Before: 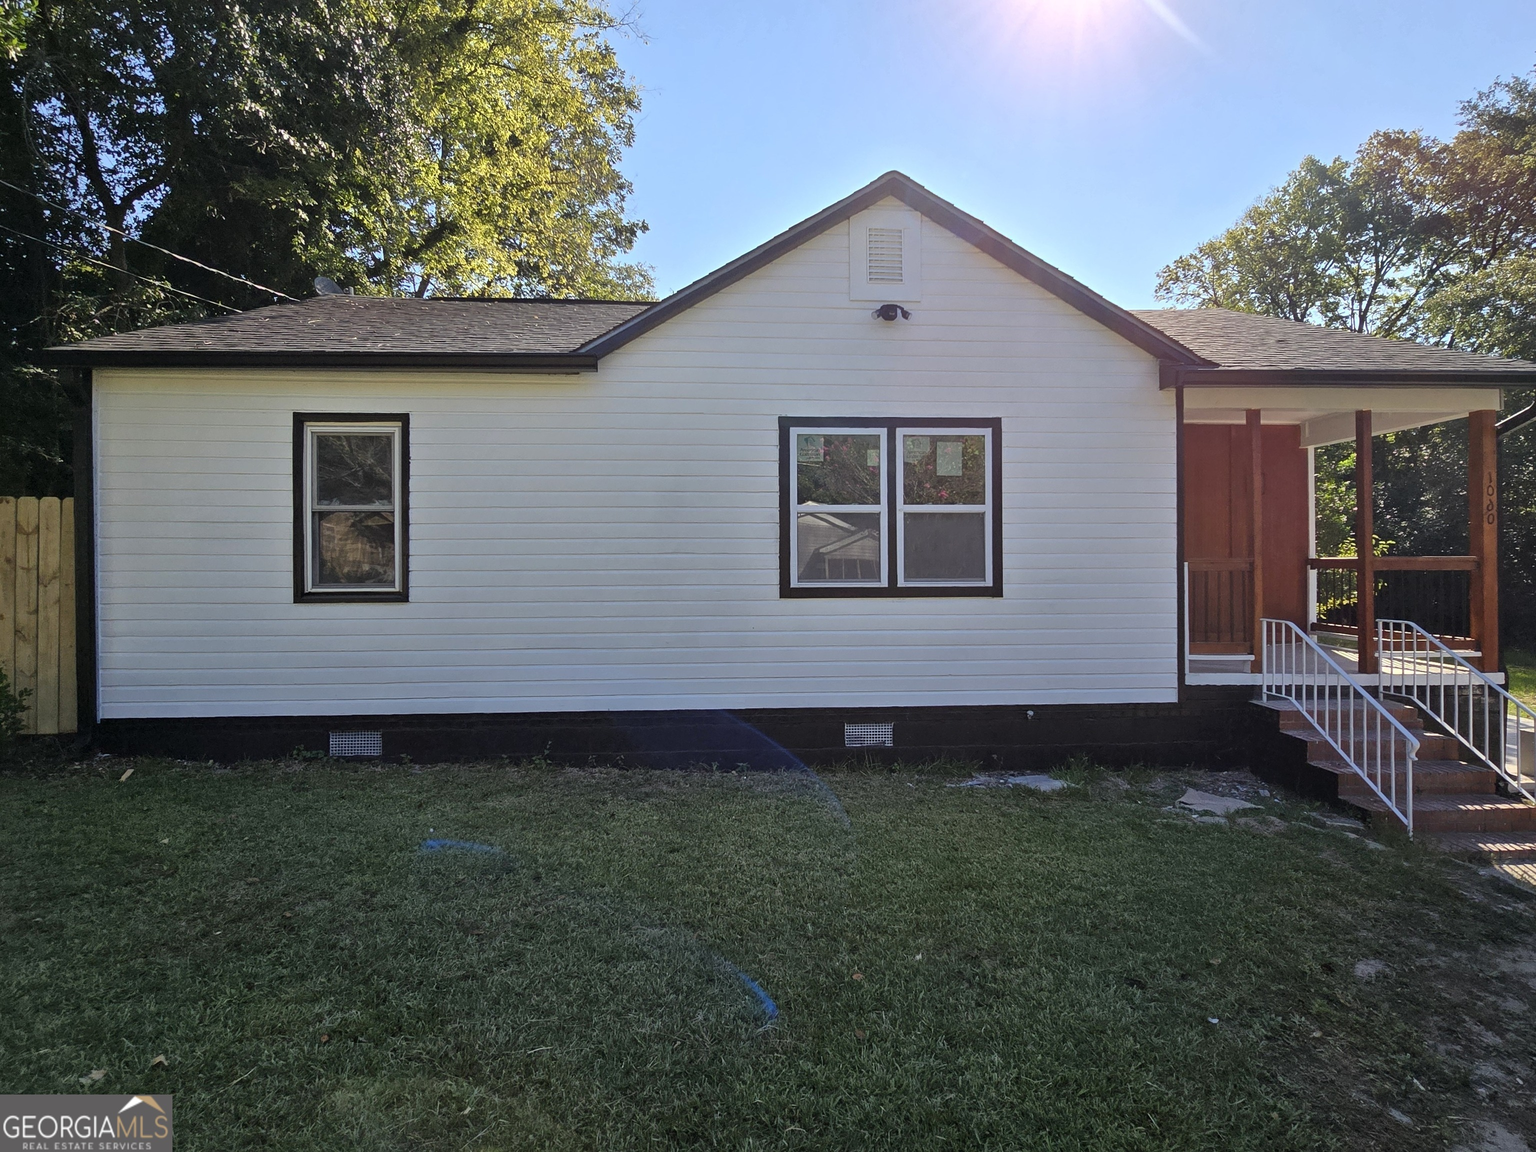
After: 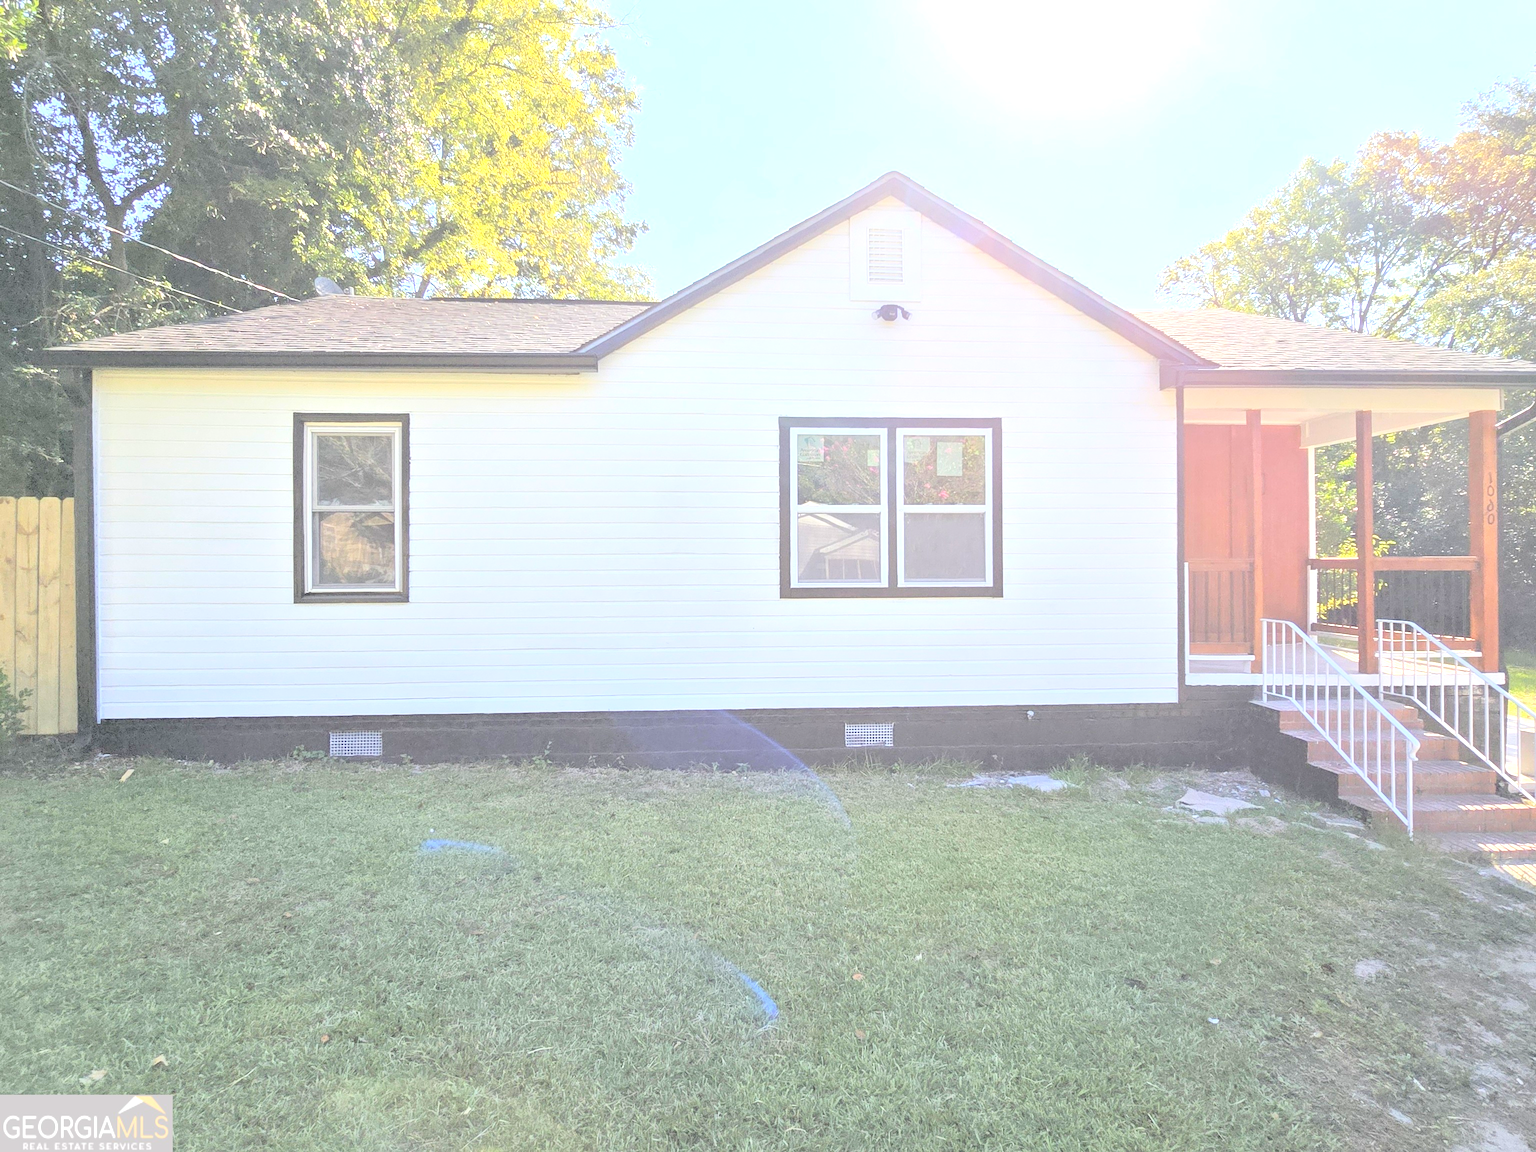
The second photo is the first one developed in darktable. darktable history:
exposure: black level correction 0, exposure 1.405 EV, compensate highlight preservation false
color zones: curves: ch1 [(0.25, 0.61) (0.75, 0.248)], mix -93.71%
contrast brightness saturation: brightness 0.985
levels: black 0.092%
